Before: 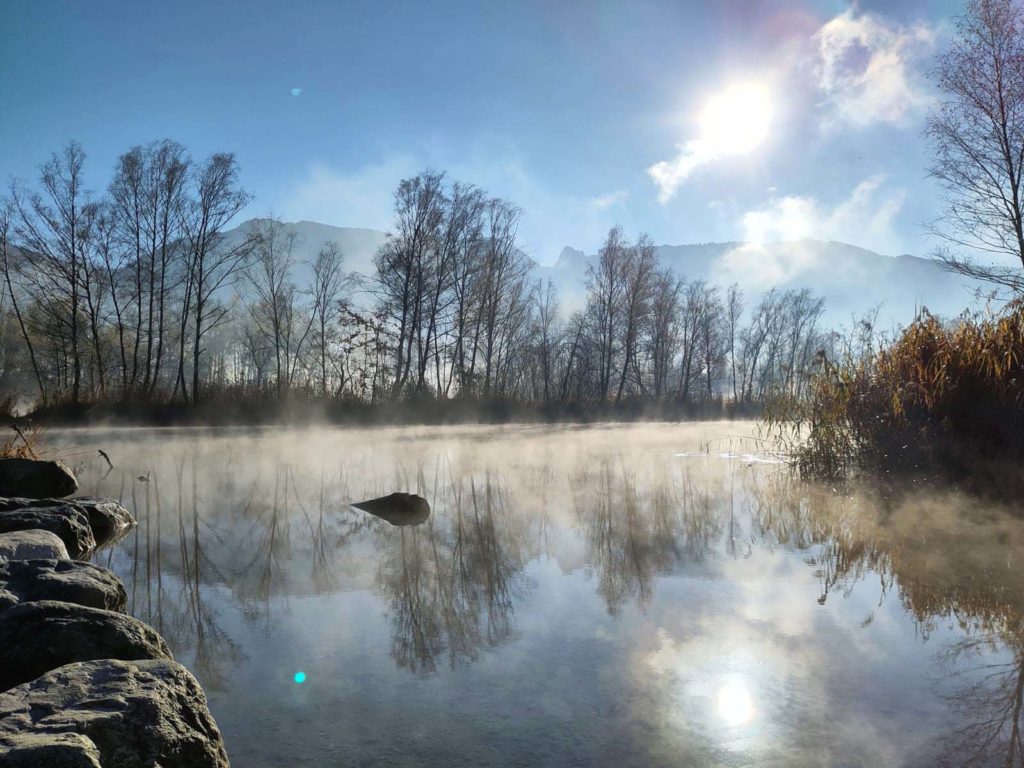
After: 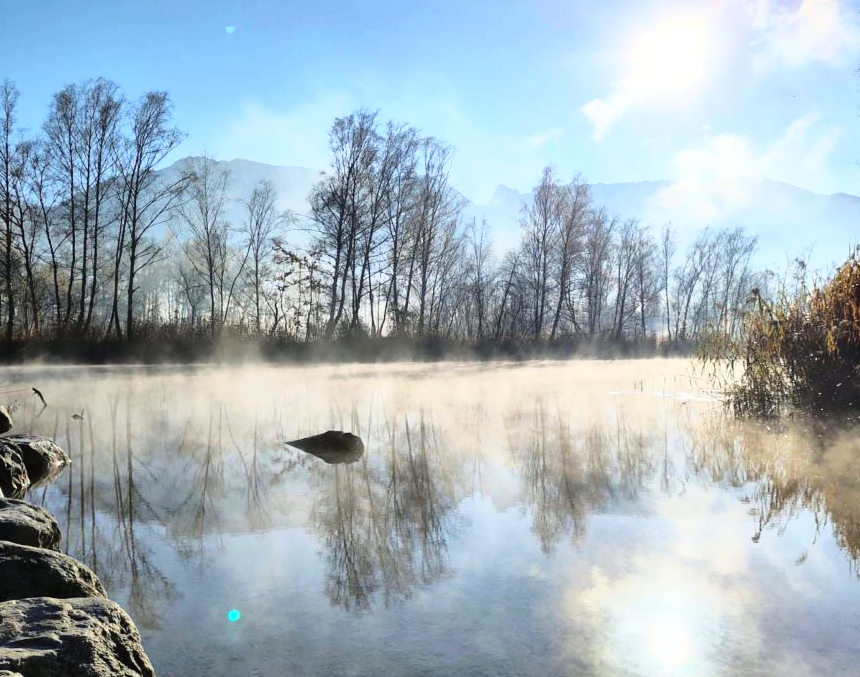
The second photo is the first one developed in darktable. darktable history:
crop: left 6.446%, top 8.188%, right 9.538%, bottom 3.548%
base curve: curves: ch0 [(0, 0) (0.028, 0.03) (0.121, 0.232) (0.46, 0.748) (0.859, 0.968) (1, 1)]
